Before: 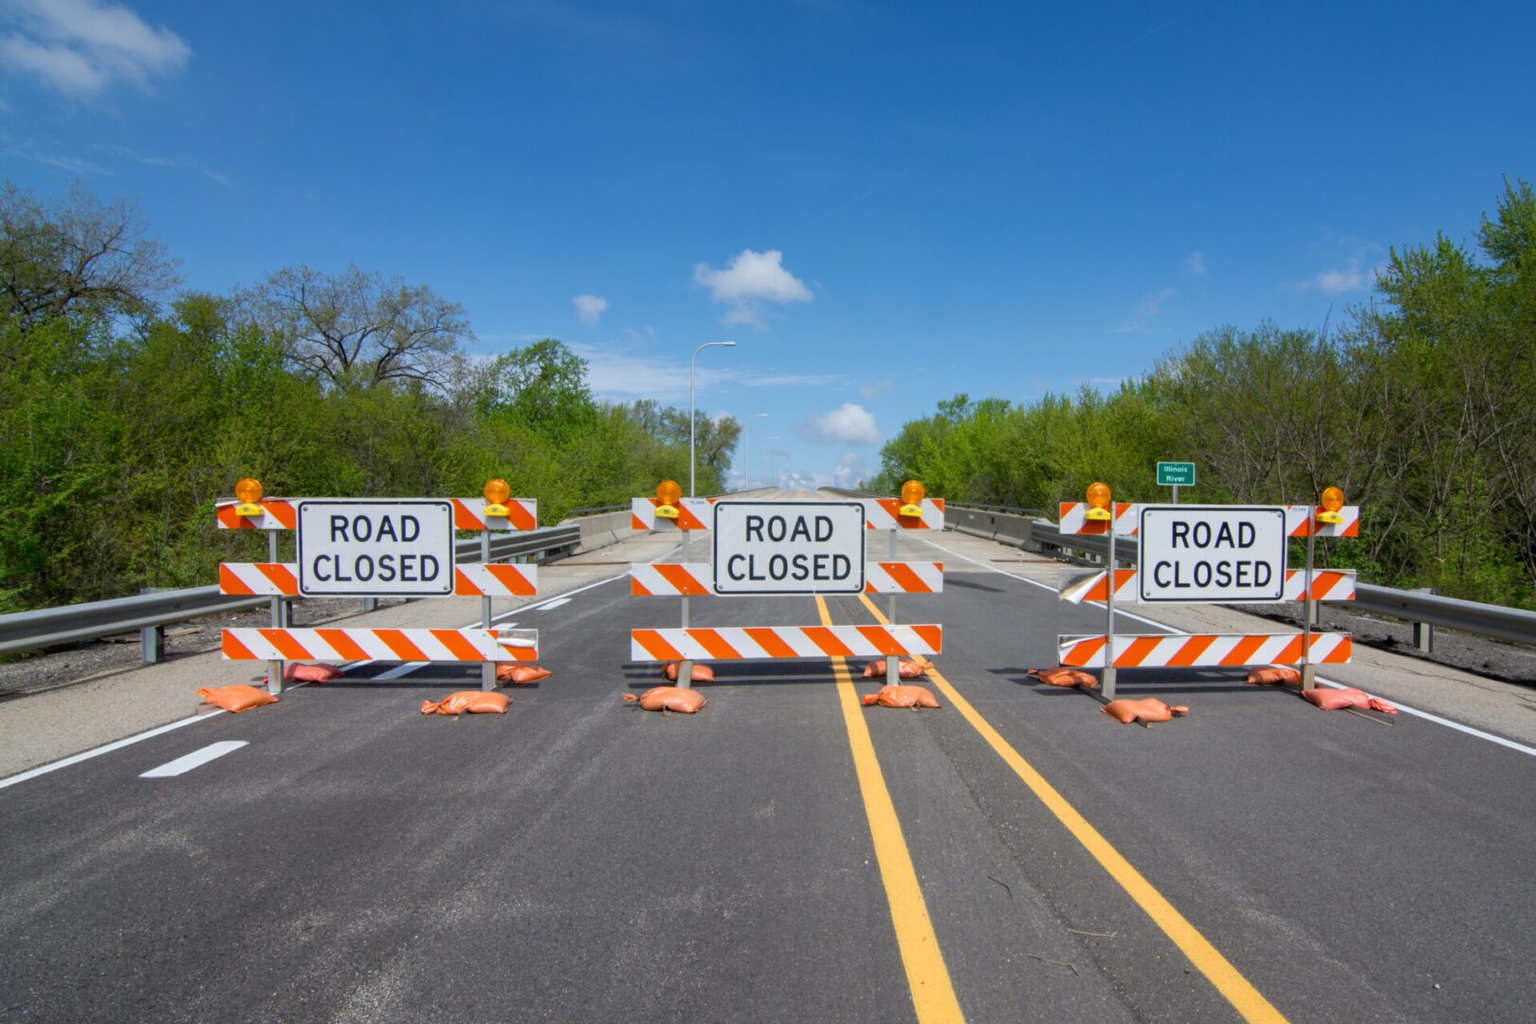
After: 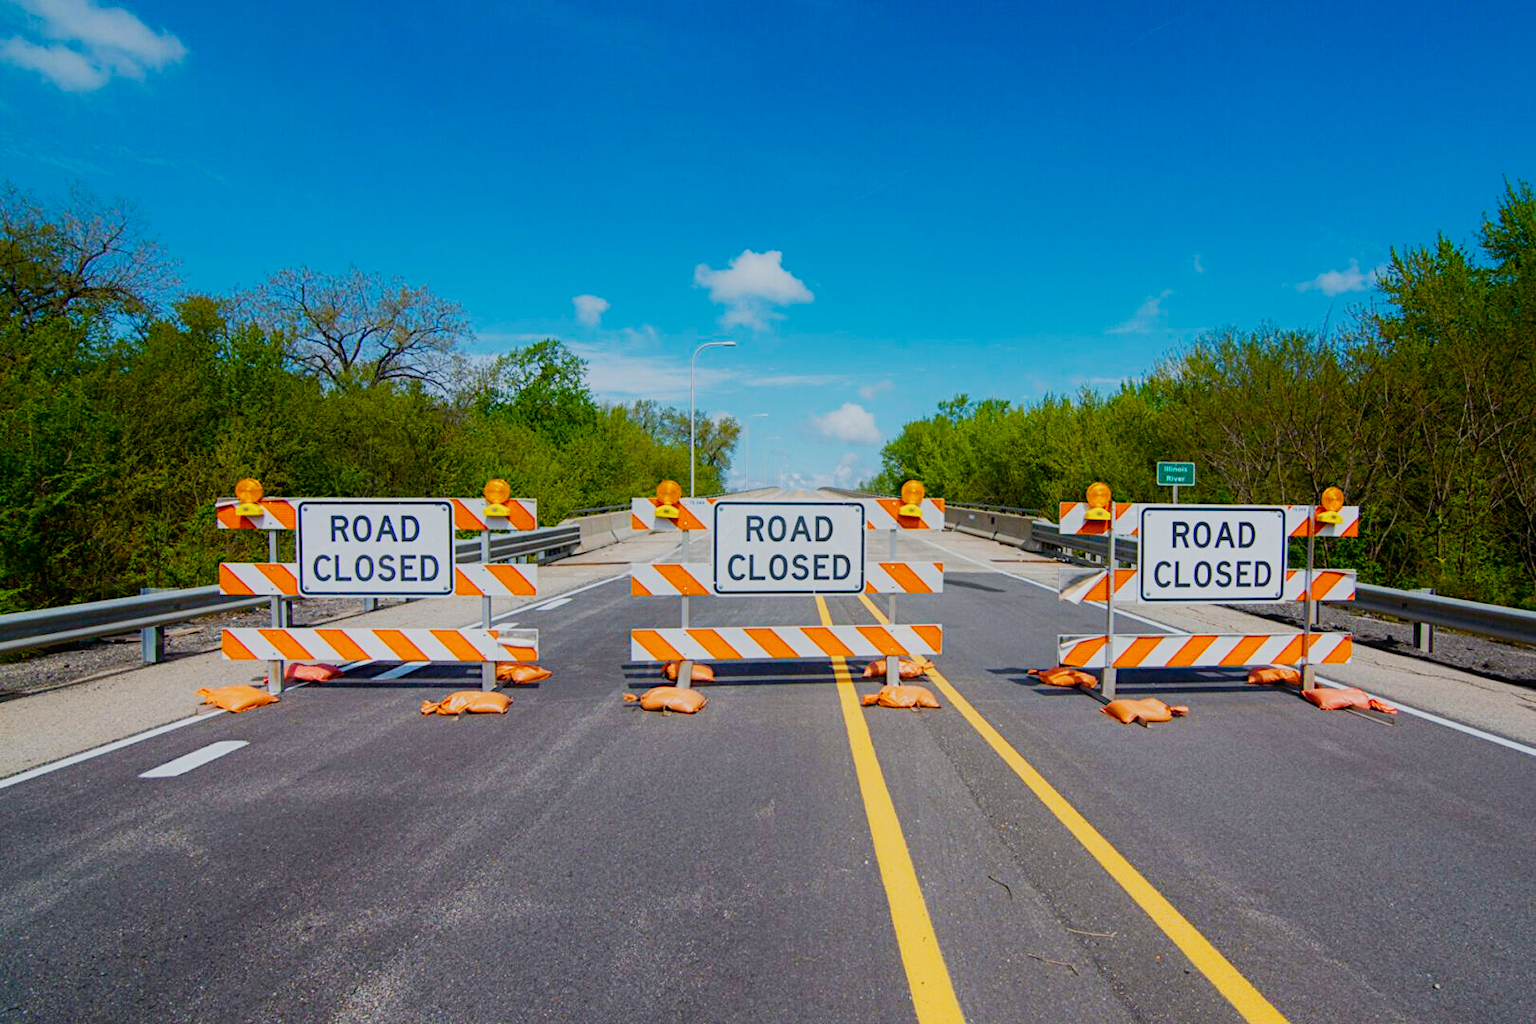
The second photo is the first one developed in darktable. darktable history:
sigmoid "smooth": skew -0.2, preserve hue 0%, red attenuation 0.1, red rotation 0.035, green attenuation 0.1, green rotation -0.017, blue attenuation 0.15, blue rotation -0.052, base primaries Rec2020
contrast equalizer "soft": y [[0.5, 0.488, 0.462, 0.461, 0.491, 0.5], [0.5 ×6], [0.5 ×6], [0 ×6], [0 ×6]]
color balance rgb: perceptual saturation grading › global saturation 20%, perceptual saturation grading › highlights -25%, perceptual saturation grading › shadows 25%, global vibrance 50%
color balance rgb "medium contrast": perceptual brilliance grading › highlights 20%, perceptual brilliance grading › mid-tones 10%, perceptual brilliance grading › shadows -20%
color equalizer "cinematic": saturation › orange 1.11, saturation › yellow 1.11, saturation › cyan 1.11, saturation › blue 1.17, hue › red 6.83, hue › orange -14.63, hue › yellow -10.73, hue › blue -10.73, brightness › red 1.16, brightness › orange 1.24, brightness › yellow 1.11, brightness › green 0.86, brightness › blue 0.801, brightness › lavender 1.04, brightness › magenta 0.983 | blend: blend mode normal, opacity 50%; mask: uniform (no mask)
diffuse or sharpen "sharpen demosaicing: AA filter": edge sensitivity 1, 1st order anisotropy 100%, 2nd order anisotropy 100%, 3rd order anisotropy 100%, 4th order anisotropy 100%, 1st order speed -25%, 2nd order speed -25%, 3rd order speed -25%, 4th order speed -25%
diffuse or sharpen "diffusion": radius span 100, 1st order speed 50%, 2nd order speed 50%, 3rd order speed 50%, 4th order speed 50% | blend: blend mode normal, opacity 10%; mask: uniform (no mask)
haze removal: strength -0.1, adaptive false
exposure "magic lantern defaults": compensate highlight preservation false
